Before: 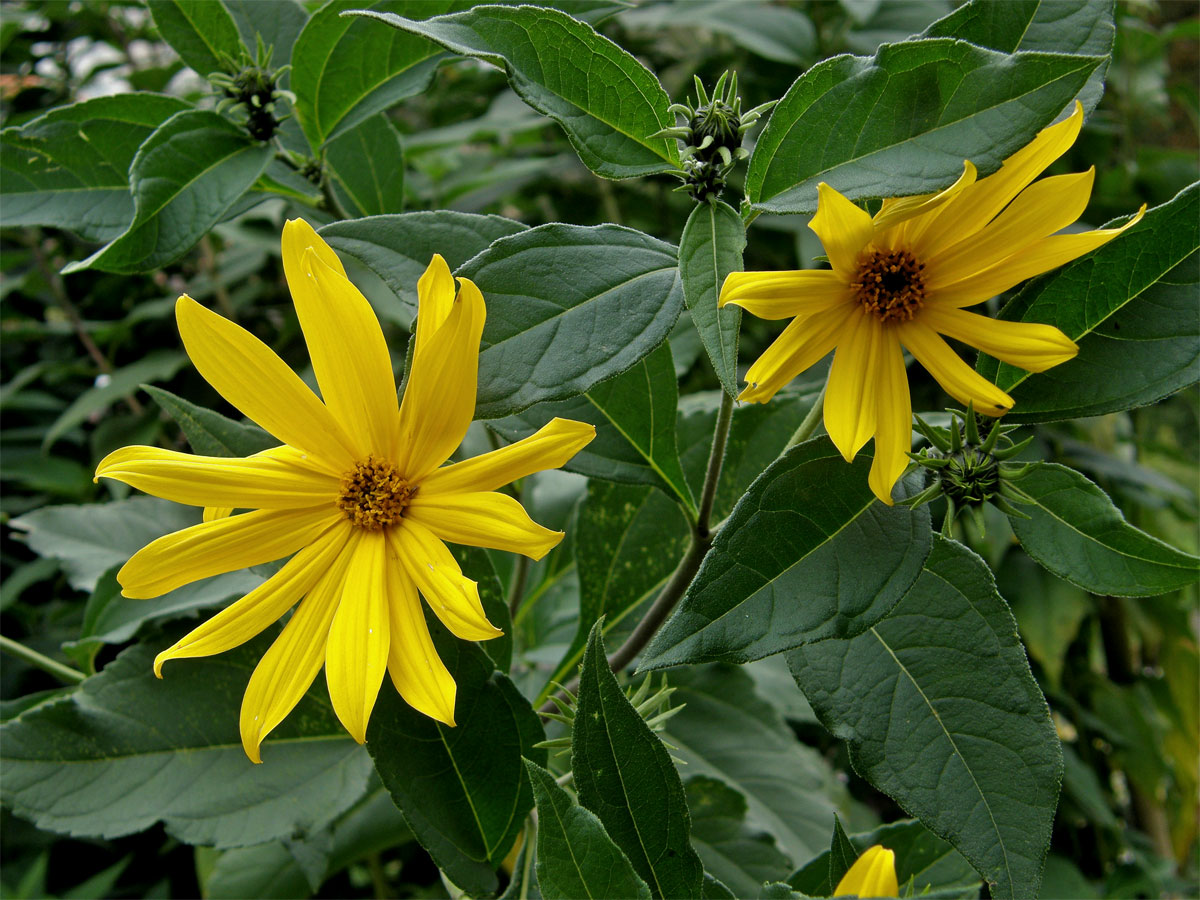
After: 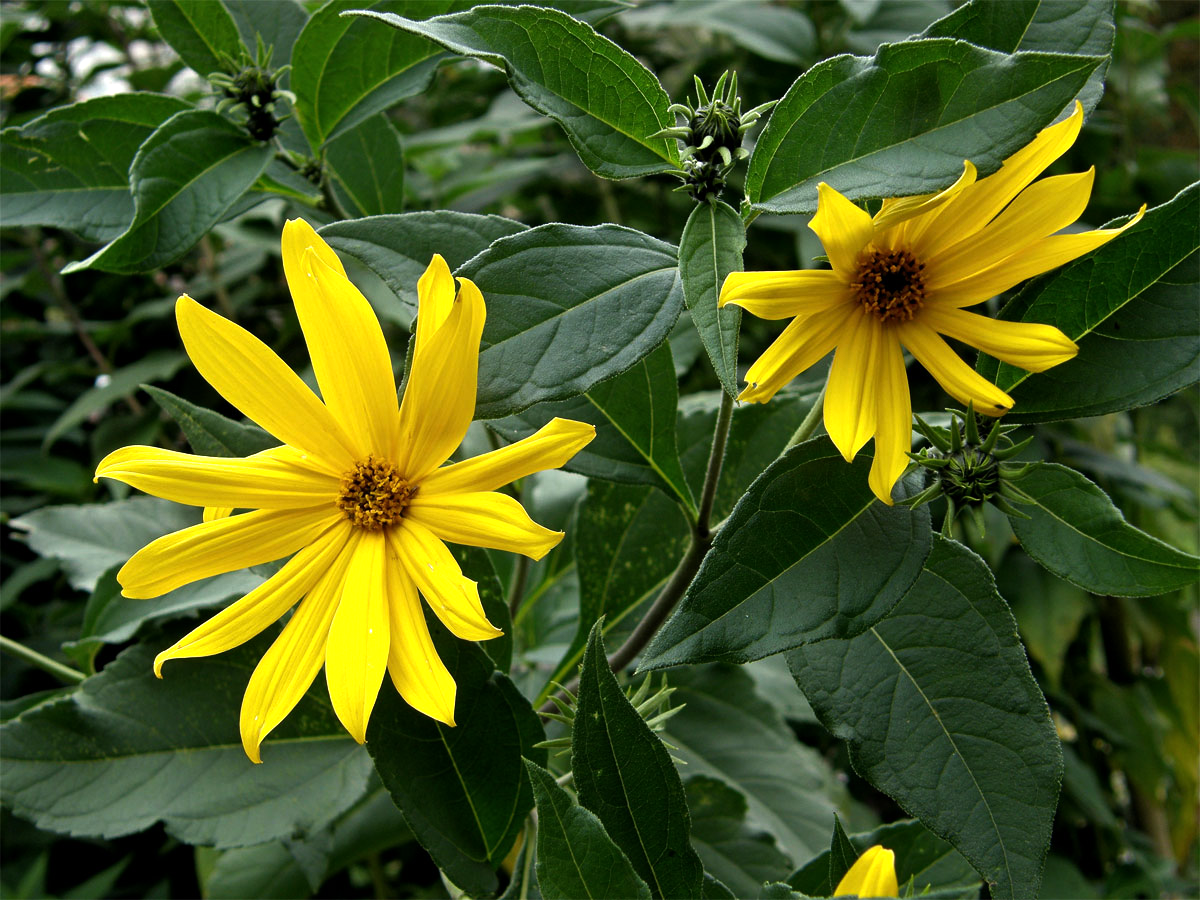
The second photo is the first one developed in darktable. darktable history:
tone equalizer: -8 EV -0.759 EV, -7 EV -0.671 EV, -6 EV -0.565 EV, -5 EV -0.384 EV, -3 EV 0.382 EV, -2 EV 0.6 EV, -1 EV 0.683 EV, +0 EV 0.741 EV, edges refinement/feathering 500, mask exposure compensation -1.57 EV, preserve details guided filter
exposure: compensate highlight preservation false
